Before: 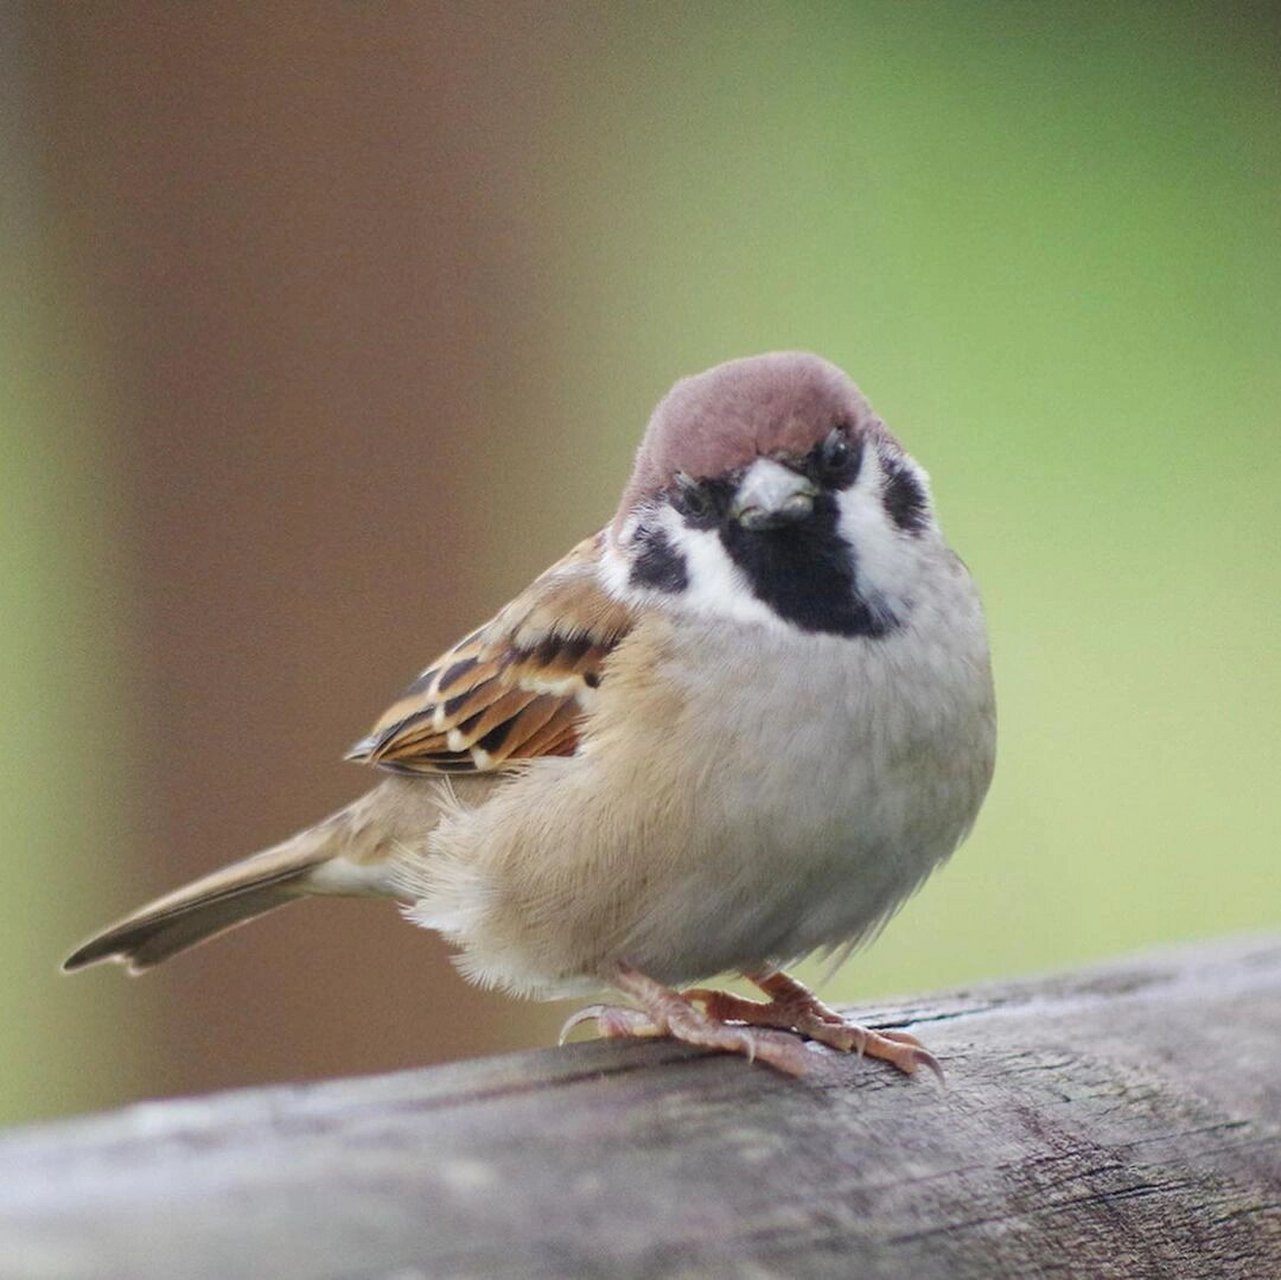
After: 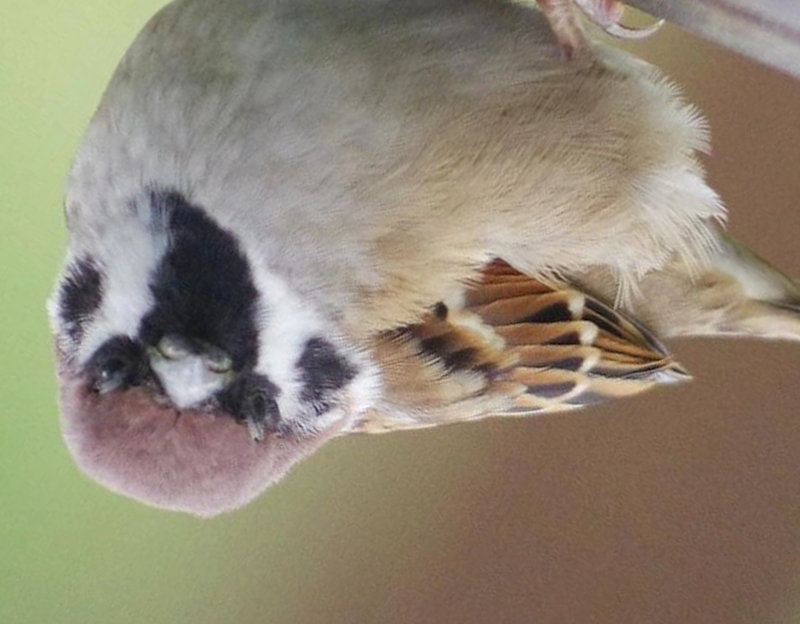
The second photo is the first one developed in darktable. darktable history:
crop and rotate: angle 147.55°, left 9.2%, top 15.67%, right 4.52%, bottom 16.944%
